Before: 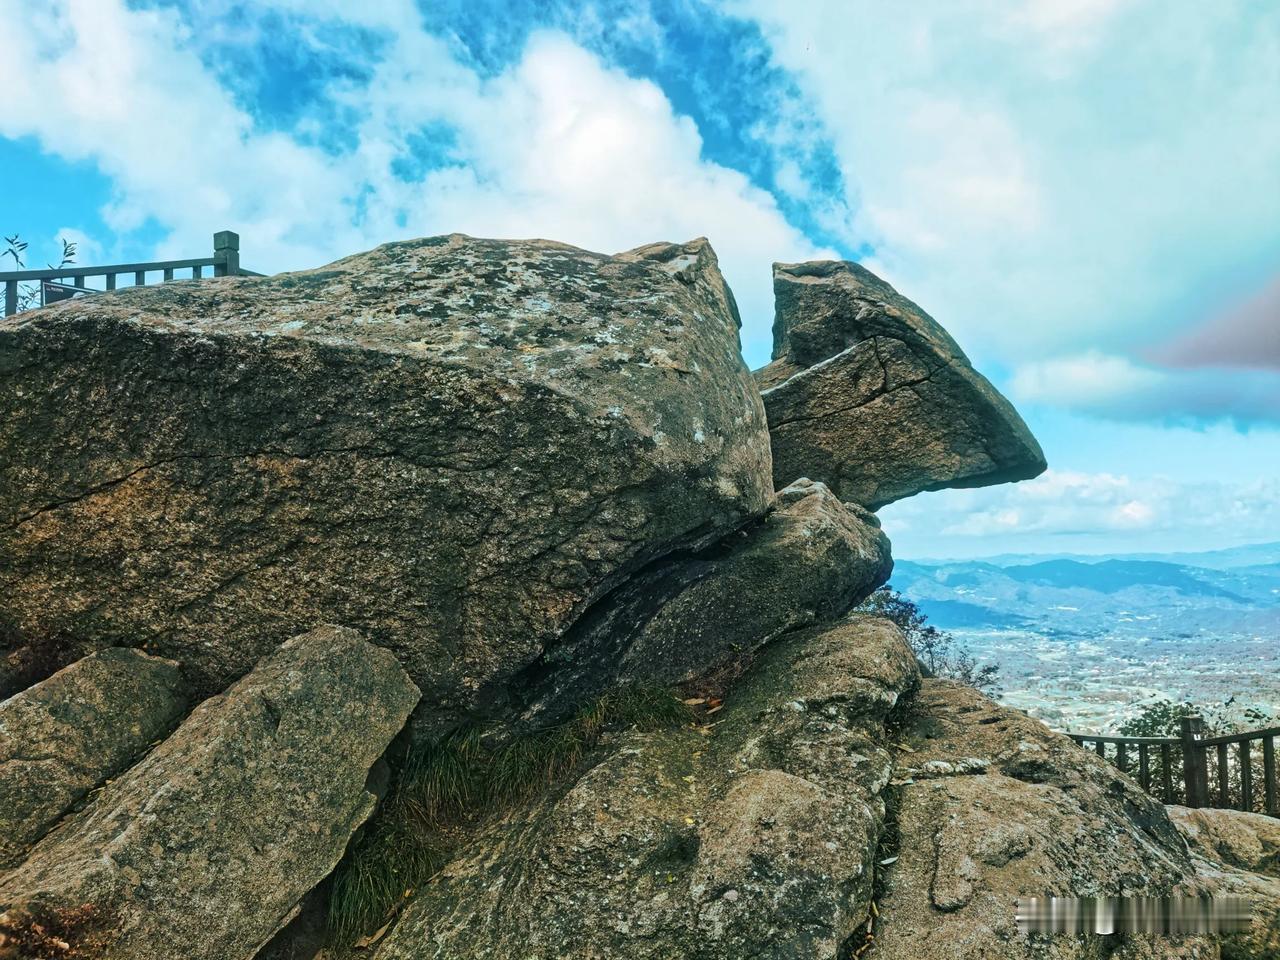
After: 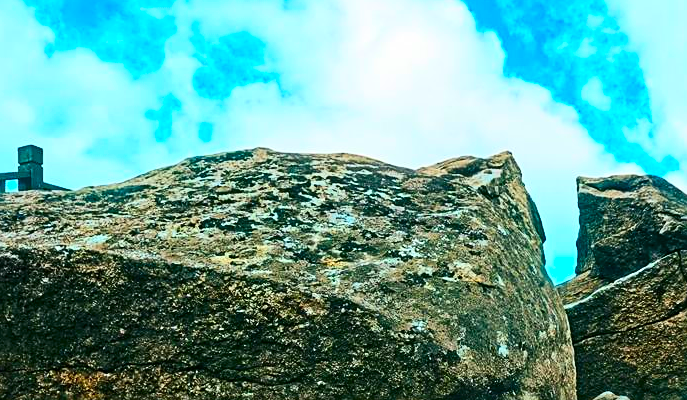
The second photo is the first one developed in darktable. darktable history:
contrast brightness saturation: contrast 0.262, brightness 0.021, saturation 0.883
sharpen: on, module defaults
crop: left 15.319%, top 9.045%, right 30.995%, bottom 49.217%
tone equalizer: on, module defaults
